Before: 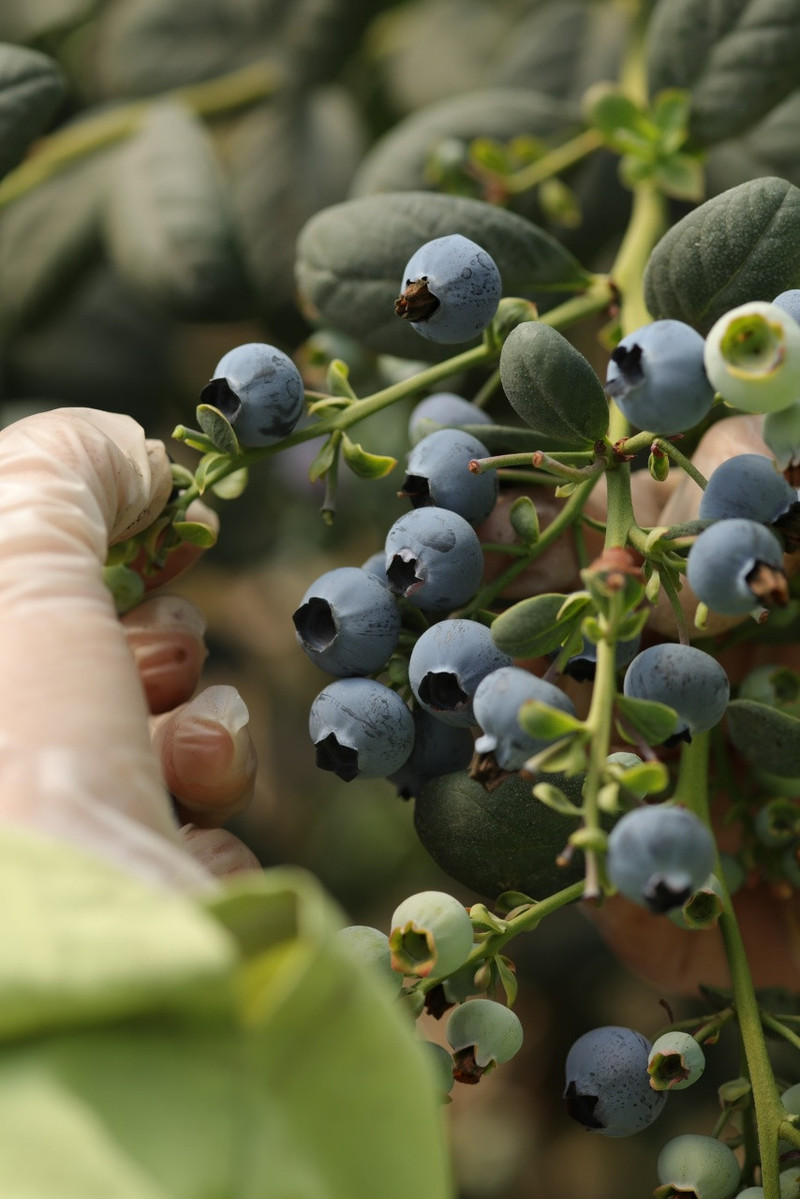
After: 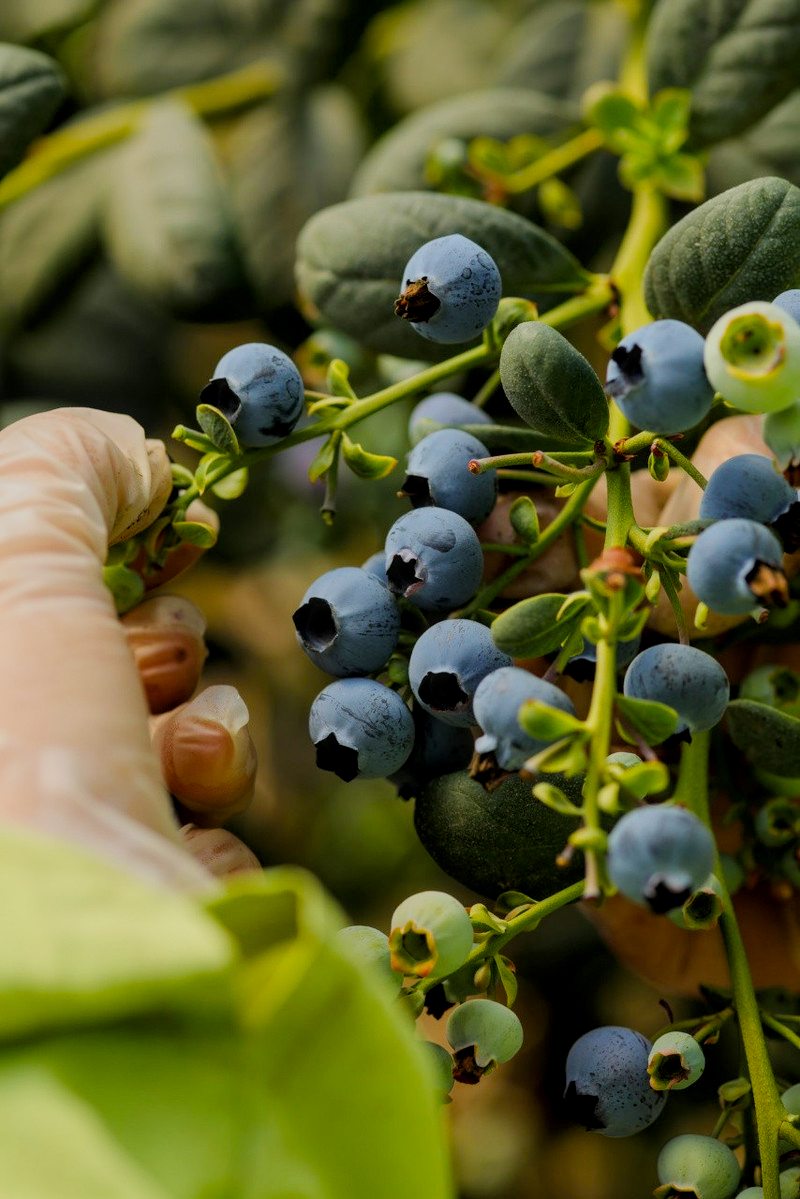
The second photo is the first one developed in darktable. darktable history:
velvia: strength 51%, mid-tones bias 0.51
filmic rgb: black relative exposure -7.65 EV, white relative exposure 4.56 EV, hardness 3.61
local contrast: on, module defaults
